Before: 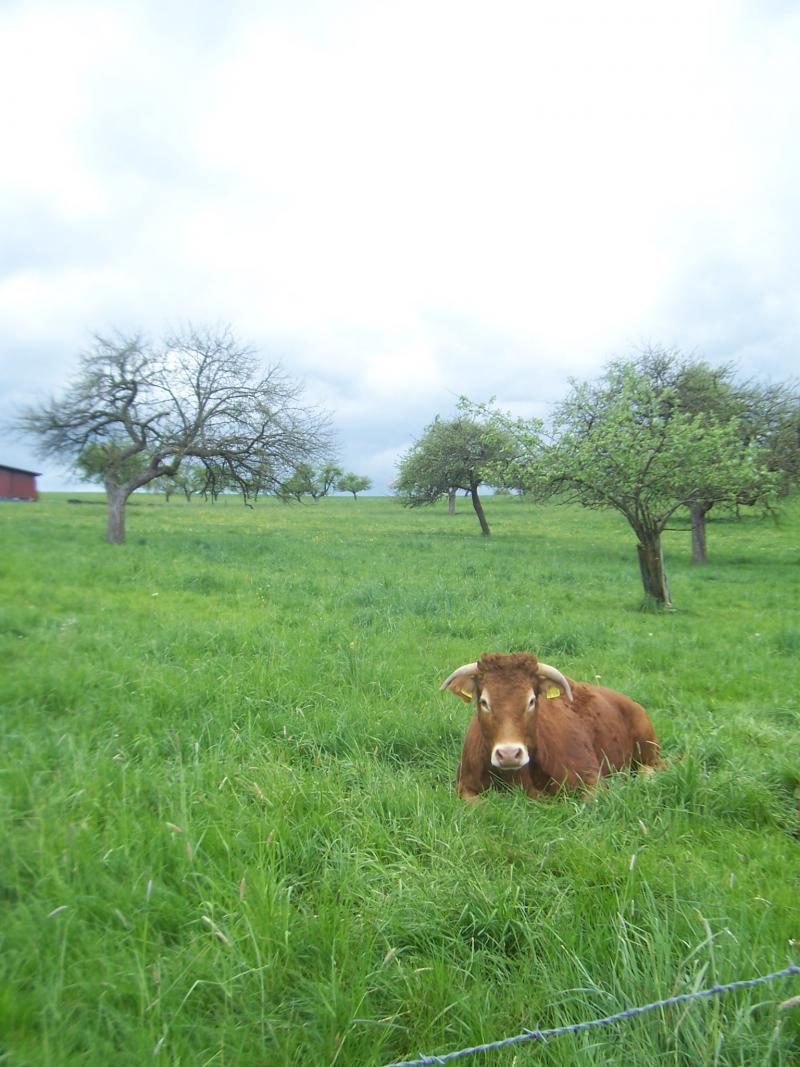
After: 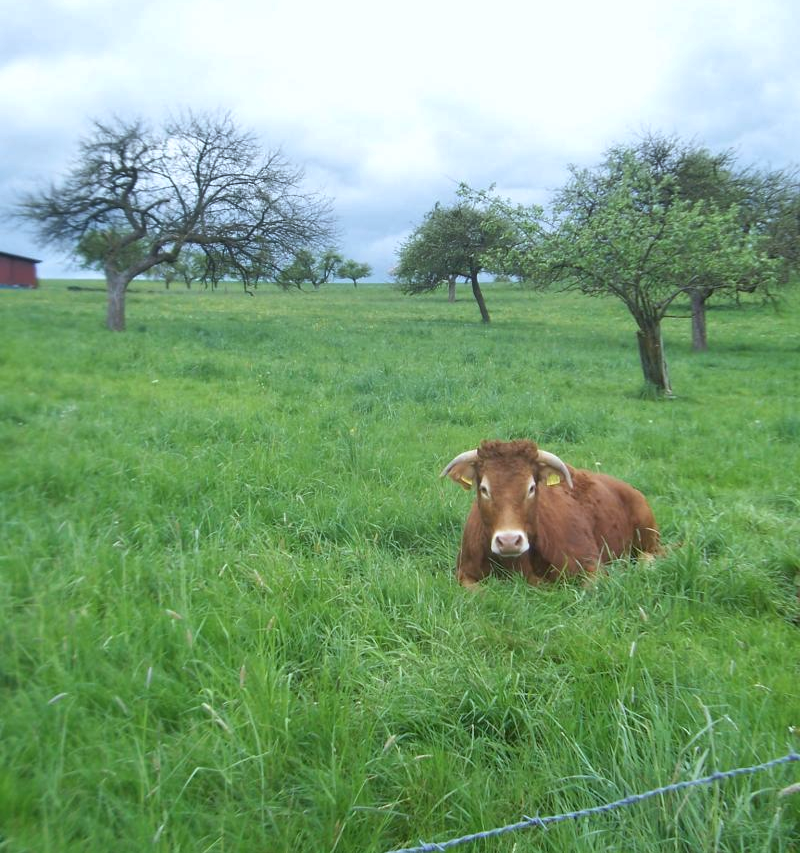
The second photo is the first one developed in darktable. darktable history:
crop and rotate: top 19.998%
shadows and highlights: highlights color adjustment 0%, low approximation 0.01, soften with gaussian
color correction: highlights a* -0.772, highlights b* -8.92
